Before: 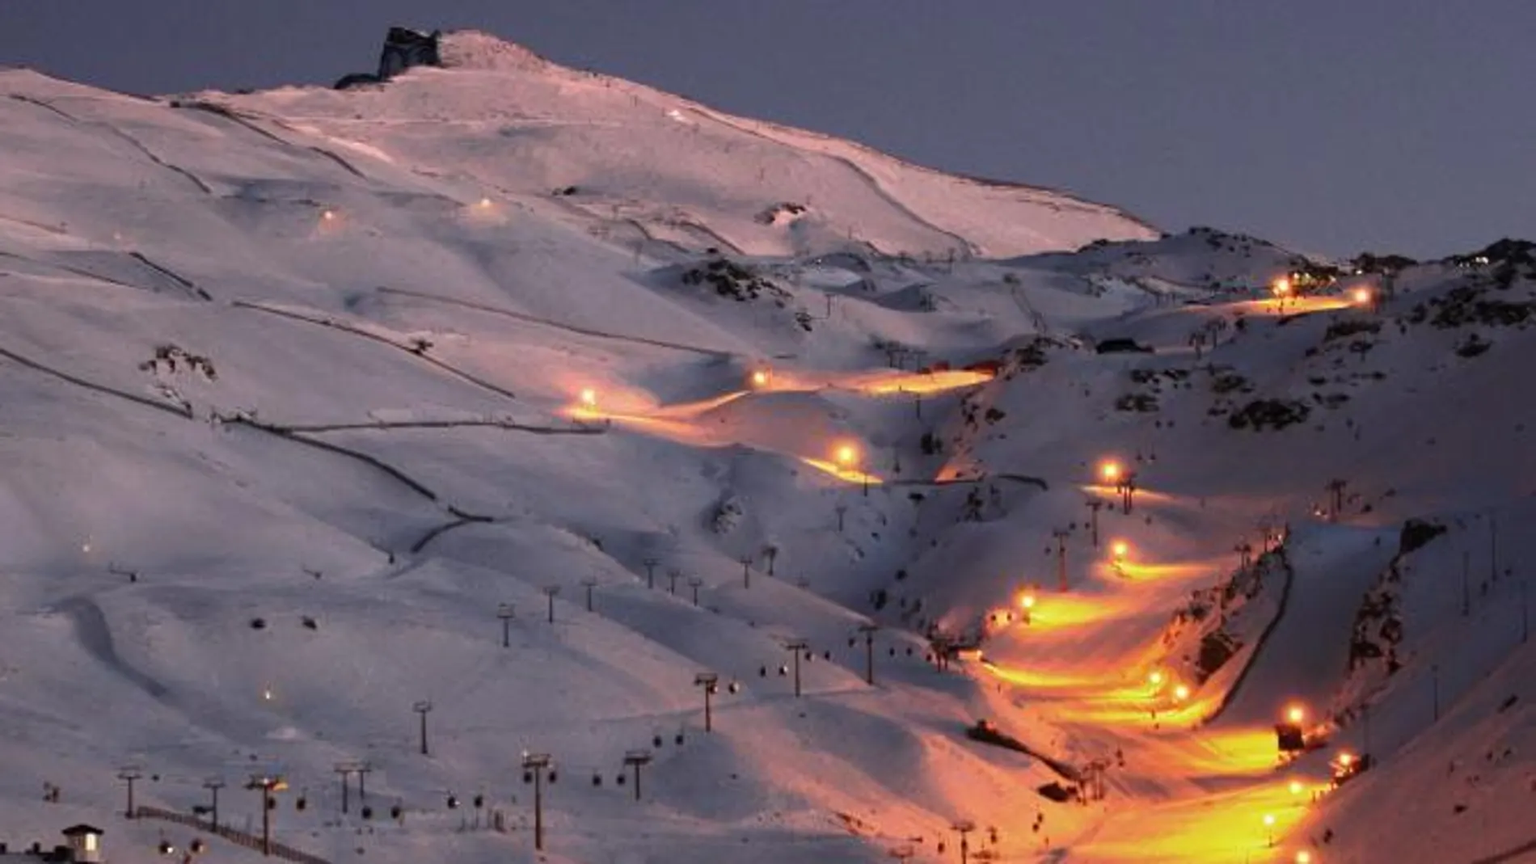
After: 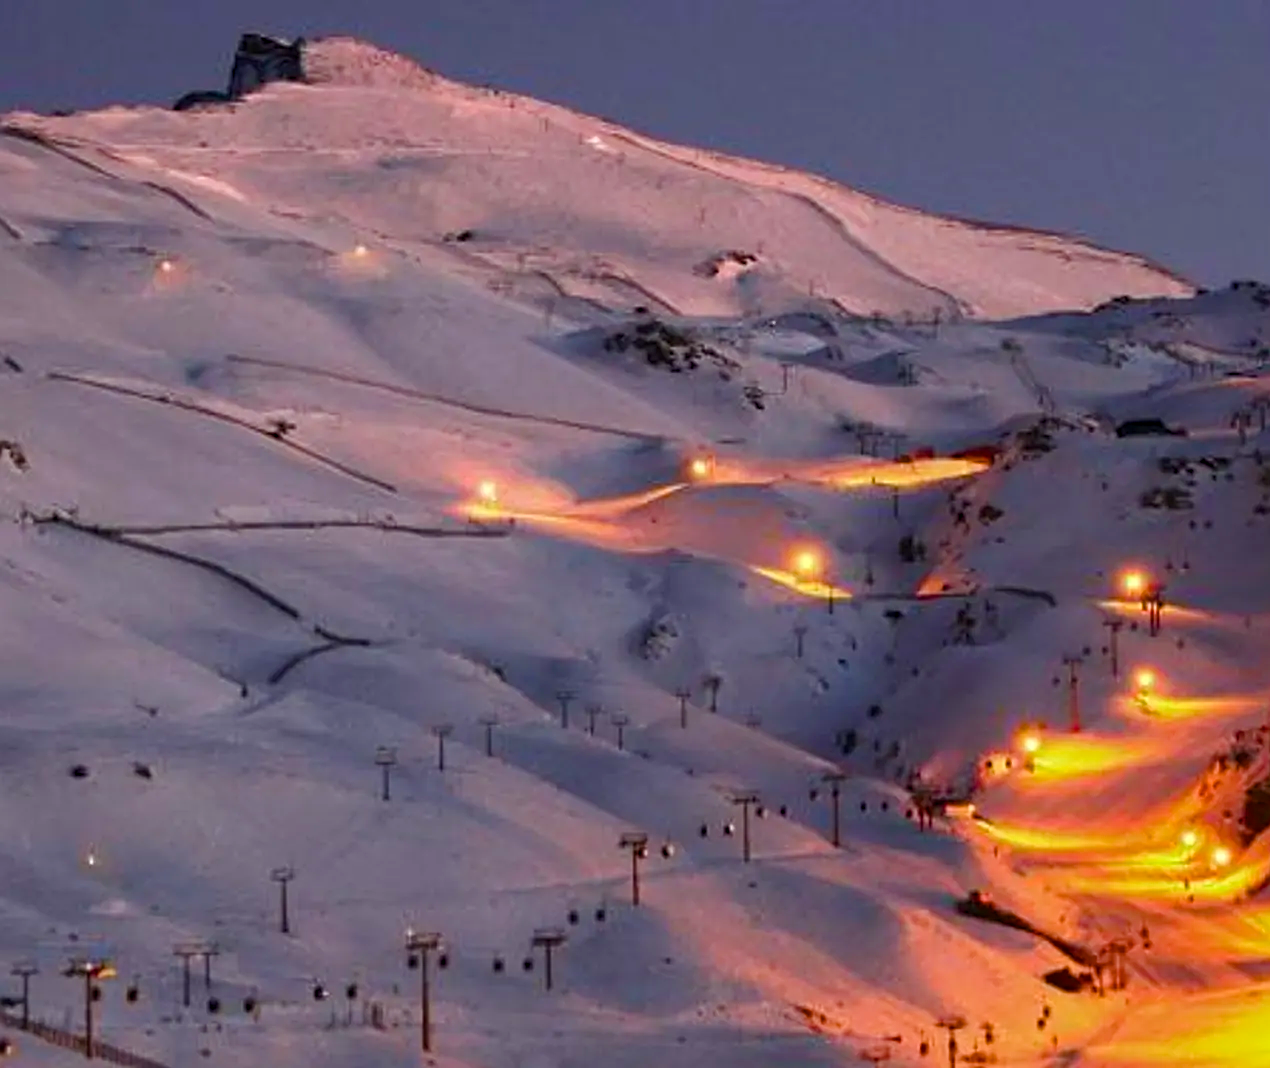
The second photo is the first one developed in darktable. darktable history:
sharpen: on, module defaults
color balance rgb: linear chroma grading › global chroma 15.168%, perceptual saturation grading › global saturation 13.863%, perceptual saturation grading › highlights -25.139%, perceptual saturation grading › shadows 29.354%, global vibrance 20%
crop and rotate: left 12.694%, right 20.419%
